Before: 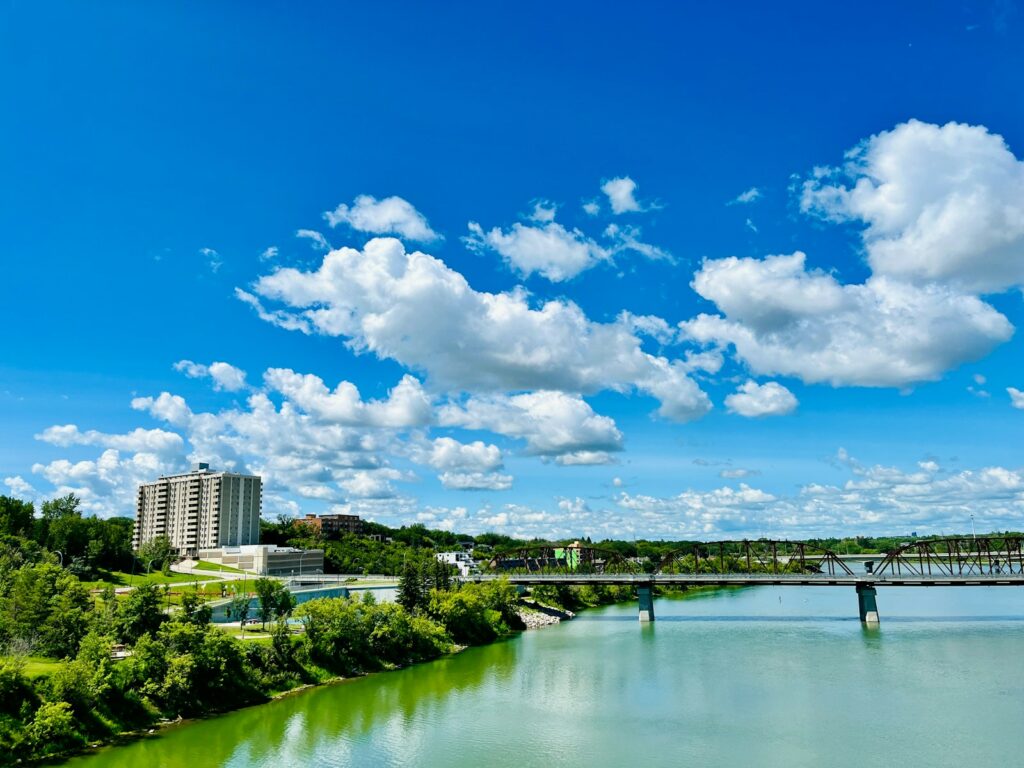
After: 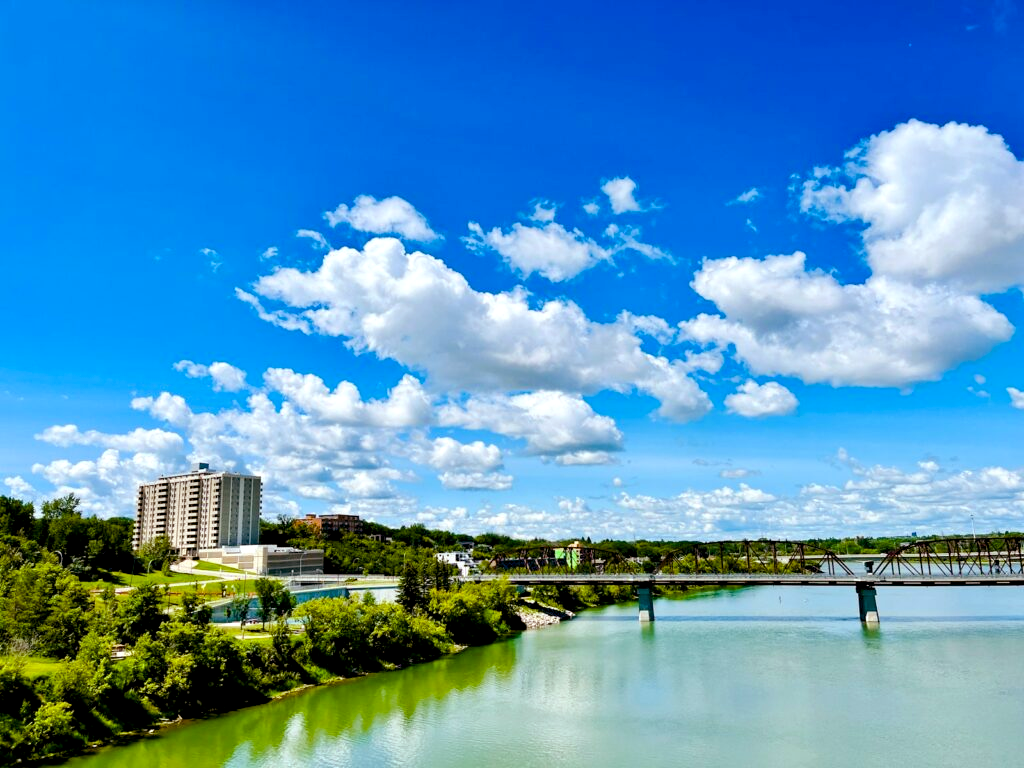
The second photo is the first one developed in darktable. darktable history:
color balance rgb: global offset › luminance -0.51%, perceptual saturation grading › global saturation 27.53%, perceptual saturation grading › highlights -25%, perceptual saturation grading › shadows 25%, perceptual brilliance grading › highlights 6.62%, perceptual brilliance grading › mid-tones 17.07%, perceptual brilliance grading › shadows -5.23%
rgb levels: mode RGB, independent channels, levels [[0, 0.474, 1], [0, 0.5, 1], [0, 0.5, 1]]
